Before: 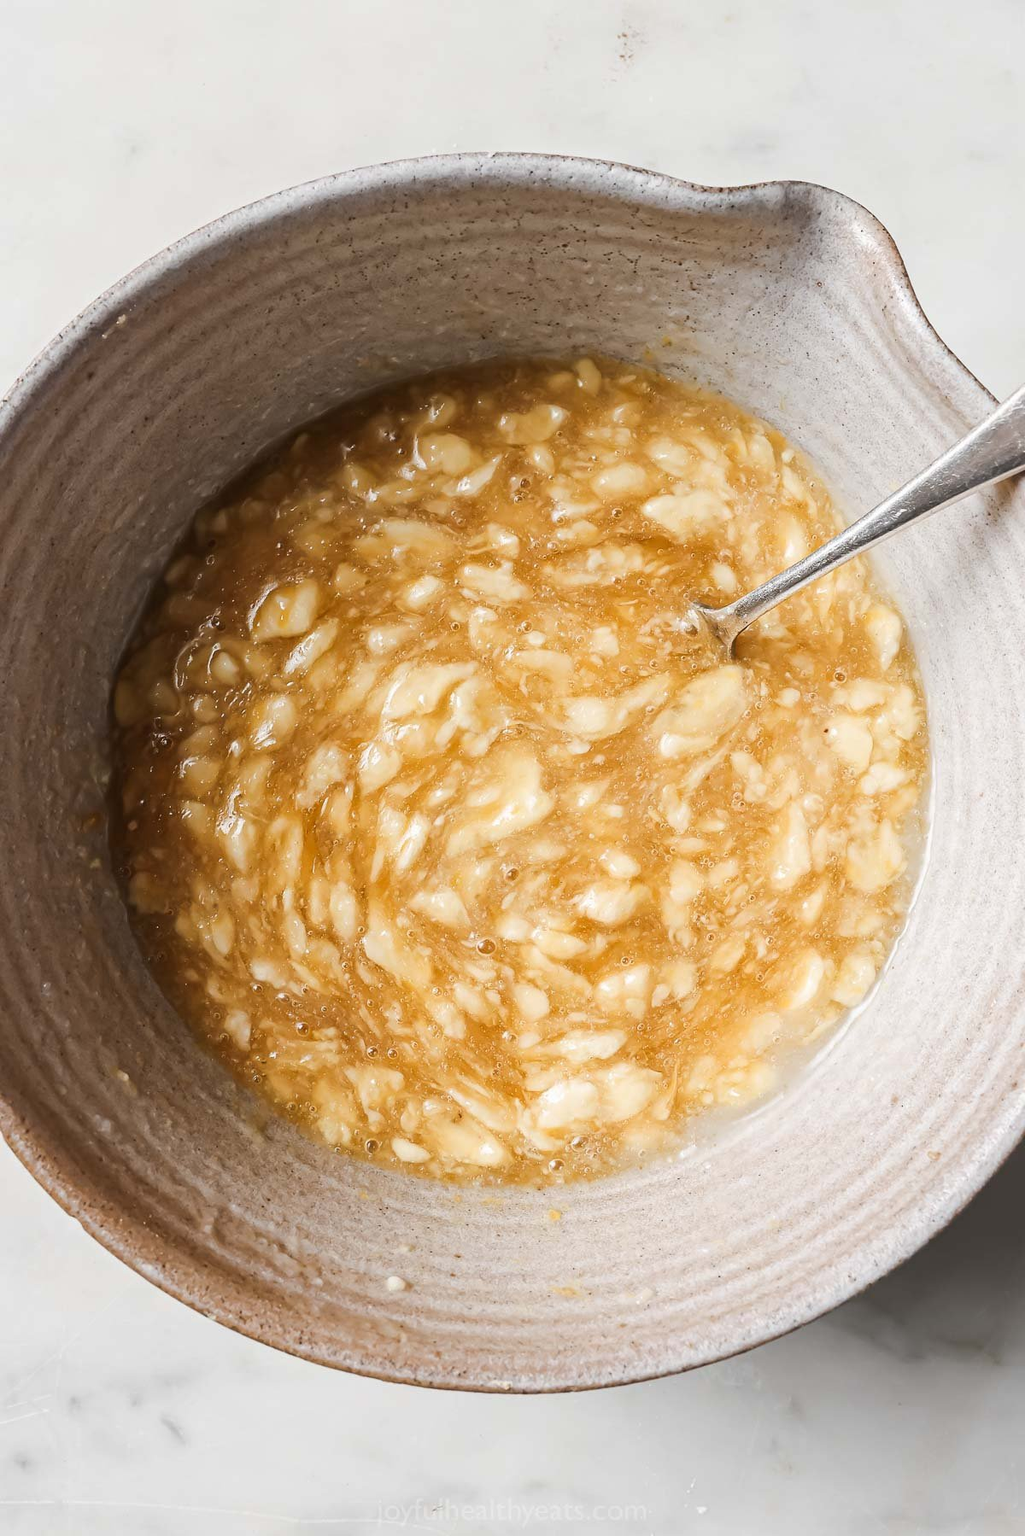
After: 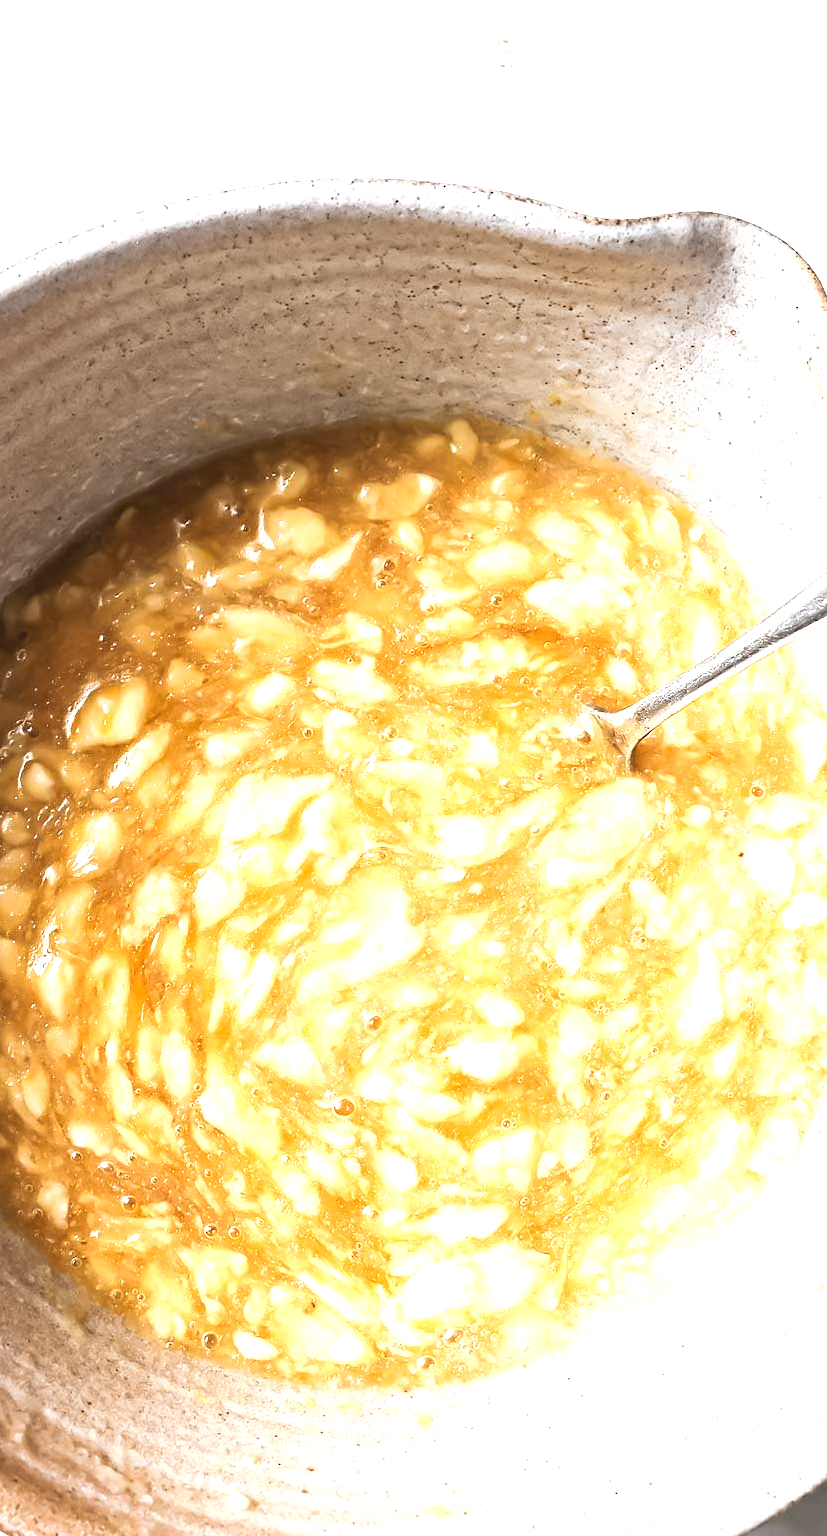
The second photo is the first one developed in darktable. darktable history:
exposure: black level correction 0, exposure 1.105 EV, compensate exposure bias true, compensate highlight preservation false
crop: left 18.766%, right 12.094%, bottom 14.479%
